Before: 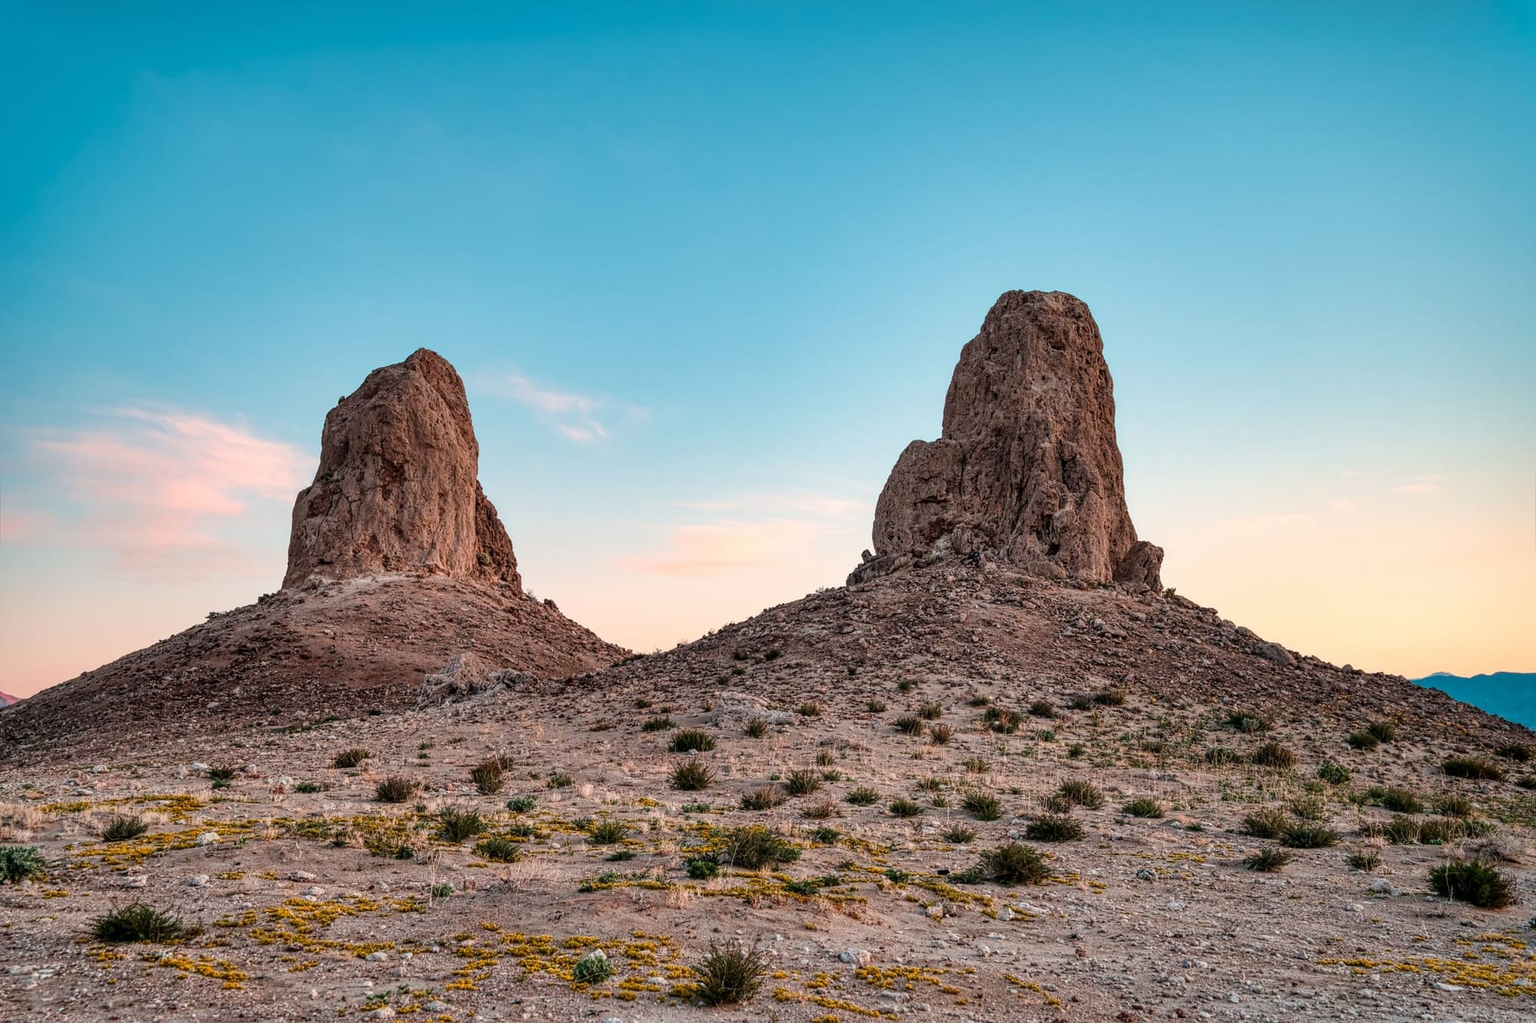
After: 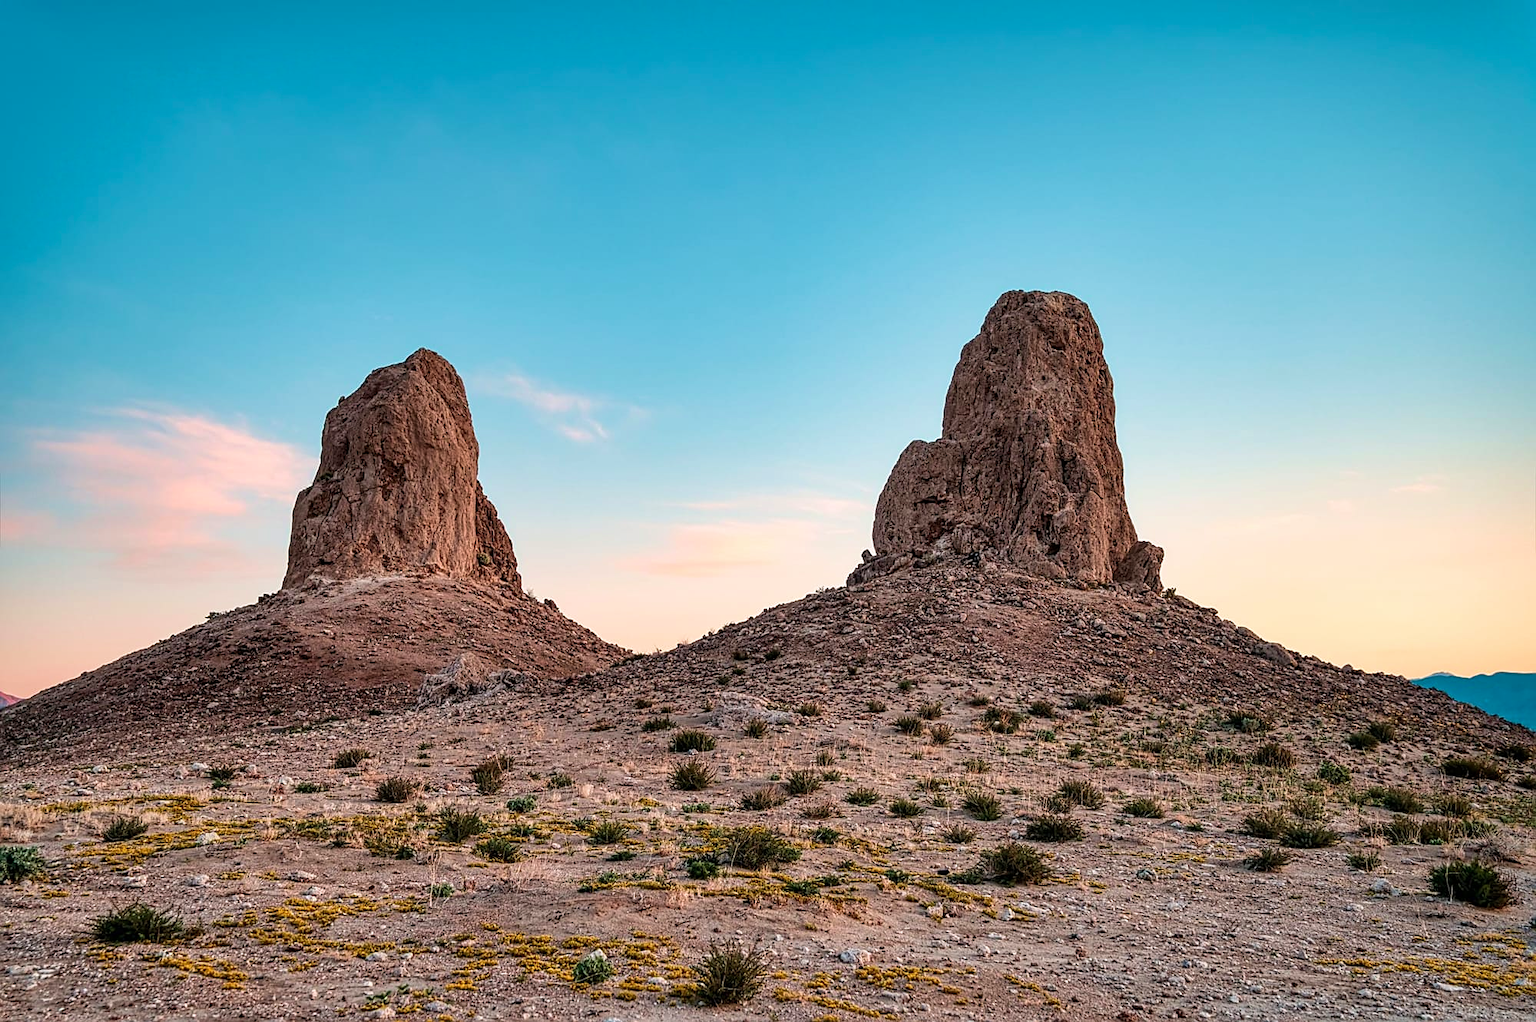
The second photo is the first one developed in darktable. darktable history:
sharpen: on, module defaults
exposure: compensate highlight preservation false
velvia: on, module defaults
